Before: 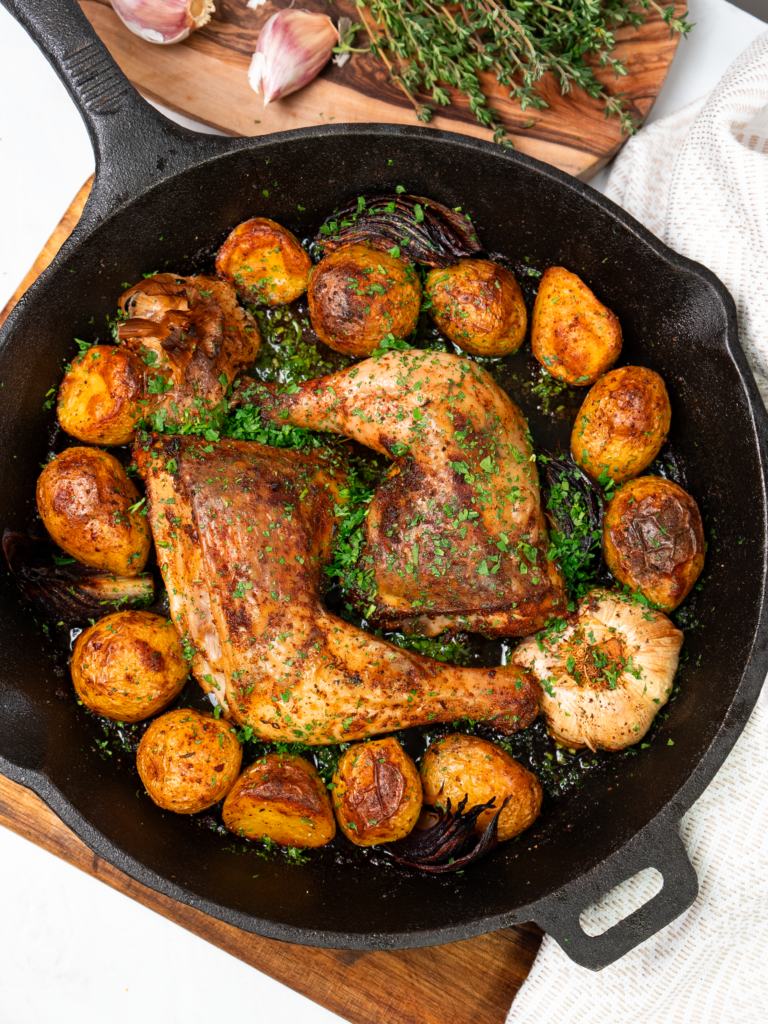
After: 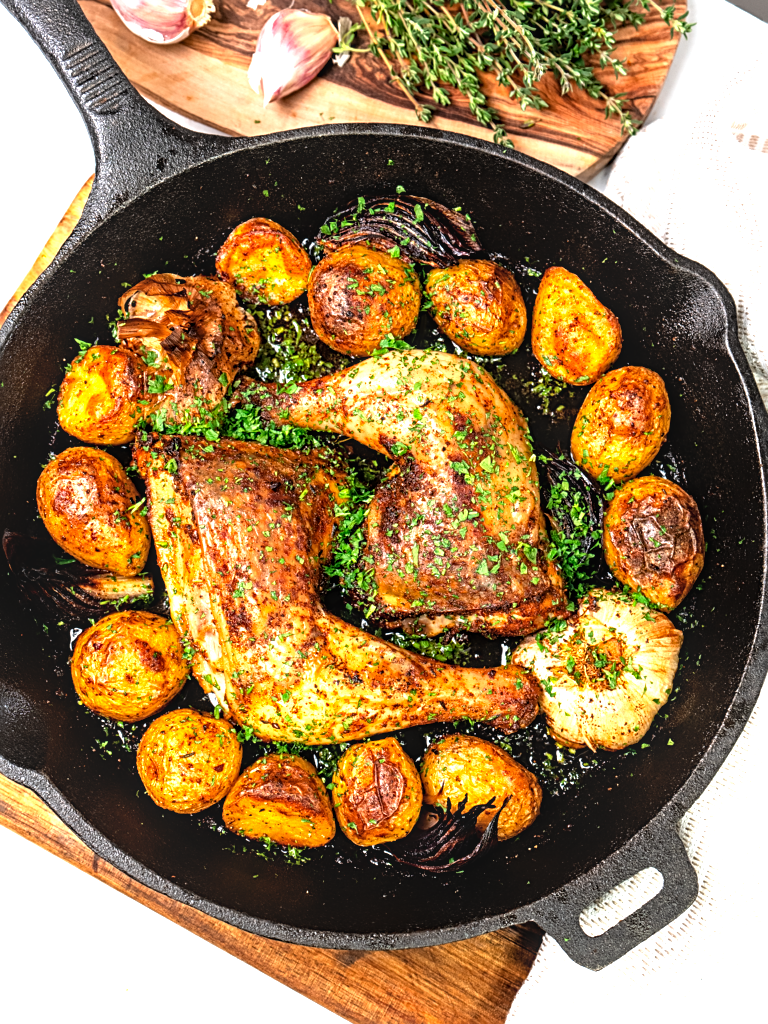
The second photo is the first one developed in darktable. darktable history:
color balance rgb: perceptual saturation grading › global saturation -0.064%, global vibrance 16.275%, saturation formula JzAzBz (2021)
sharpen: on, module defaults
tone equalizer: -8 EV -1.05 EV, -7 EV -1.03 EV, -6 EV -0.892 EV, -5 EV -0.545 EV, -3 EV 0.605 EV, -2 EV 0.896 EV, -1 EV 0.995 EV, +0 EV 1.07 EV
local contrast: on, module defaults
